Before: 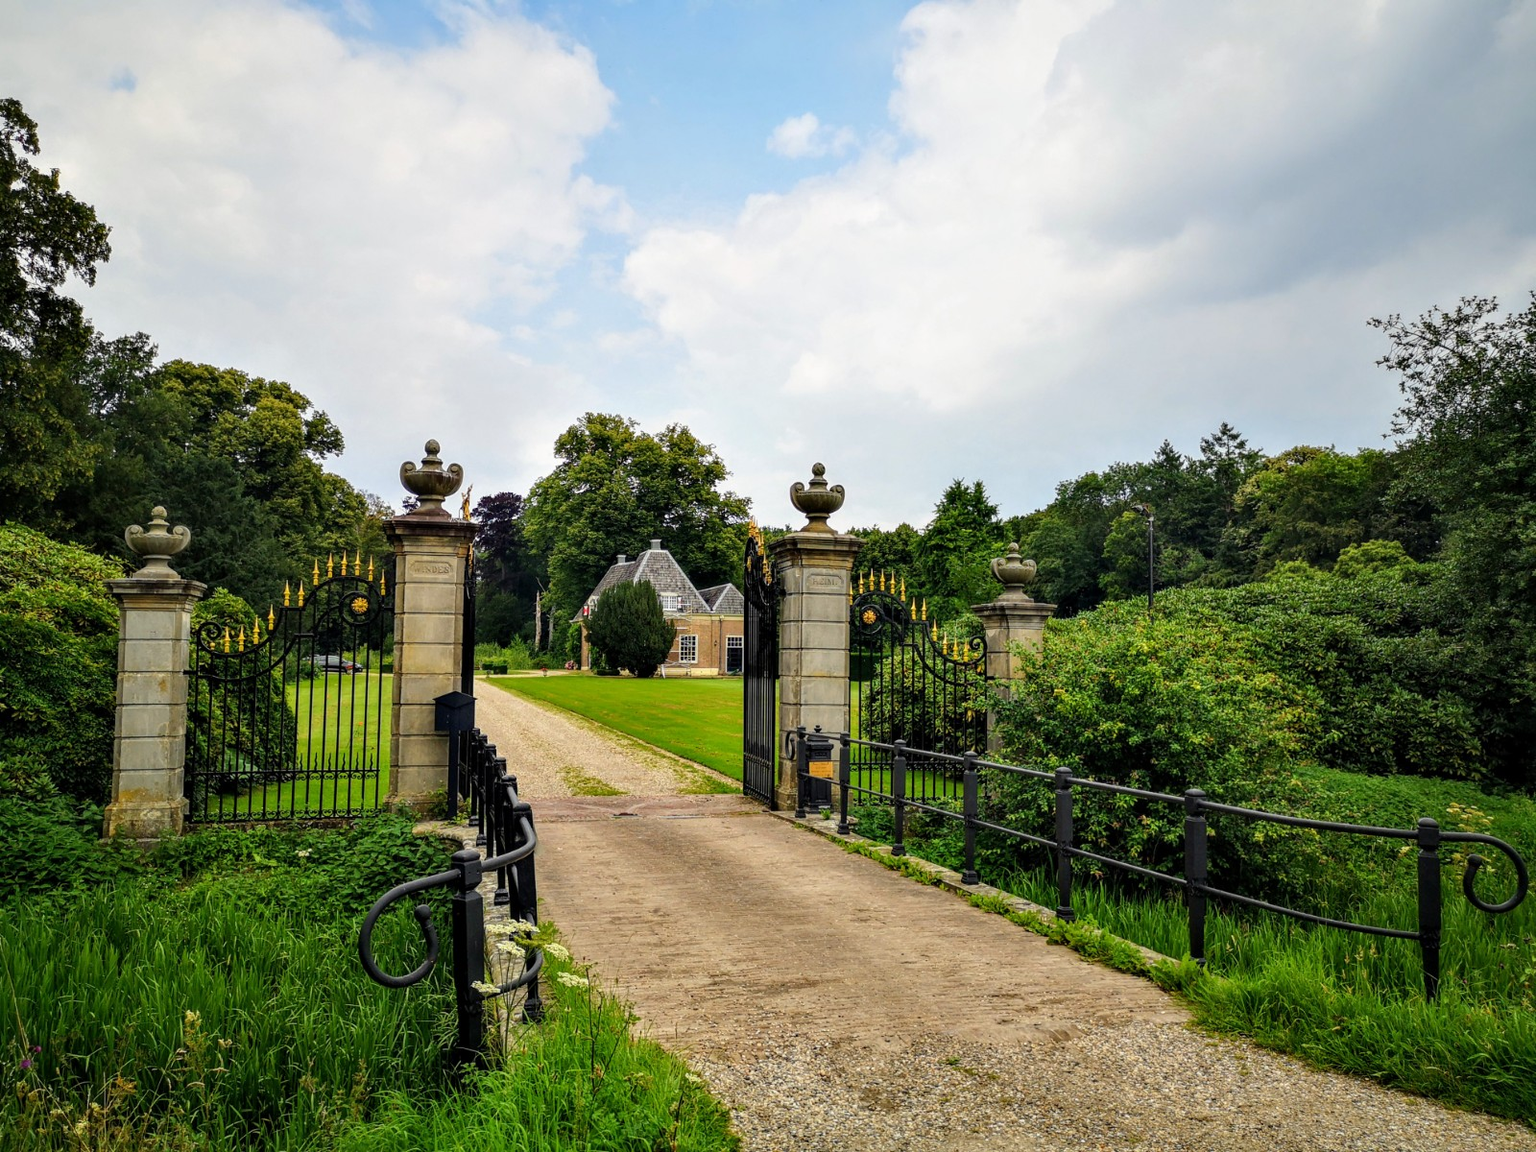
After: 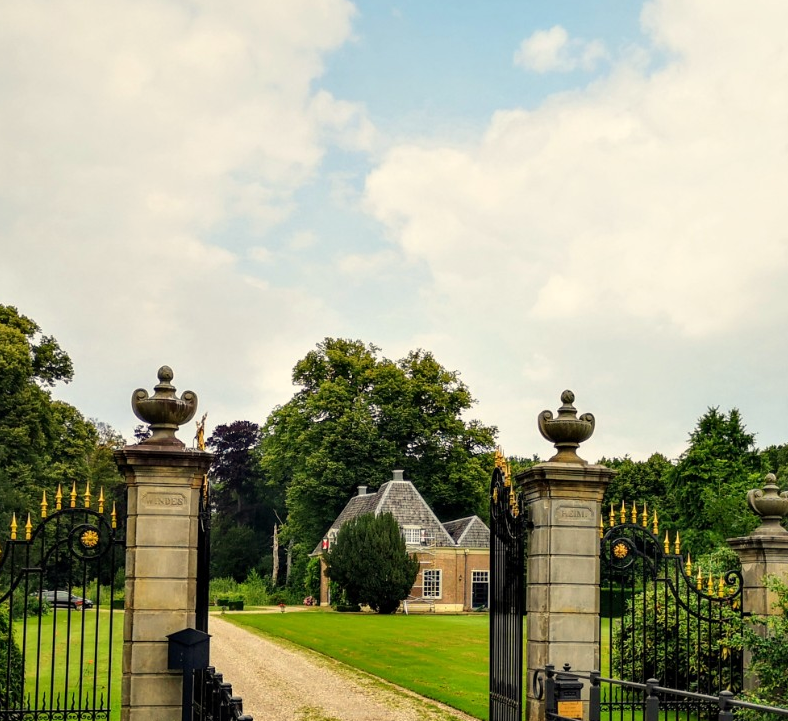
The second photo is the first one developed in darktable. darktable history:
crop: left 17.835%, top 7.675%, right 32.881%, bottom 32.213%
white balance: red 1.029, blue 0.92
